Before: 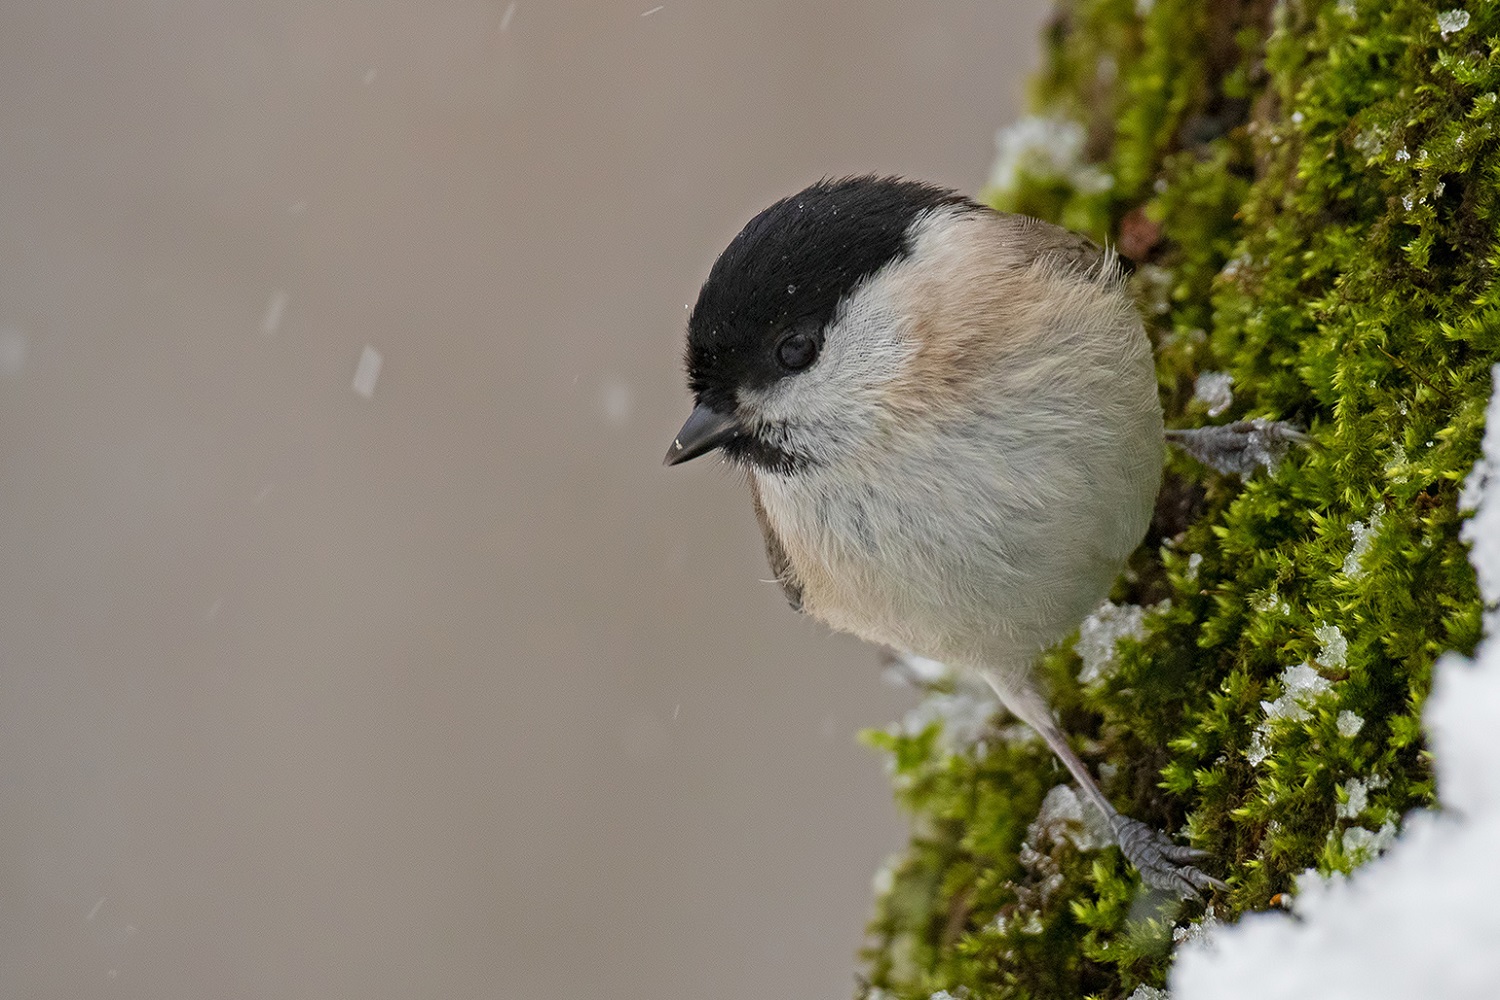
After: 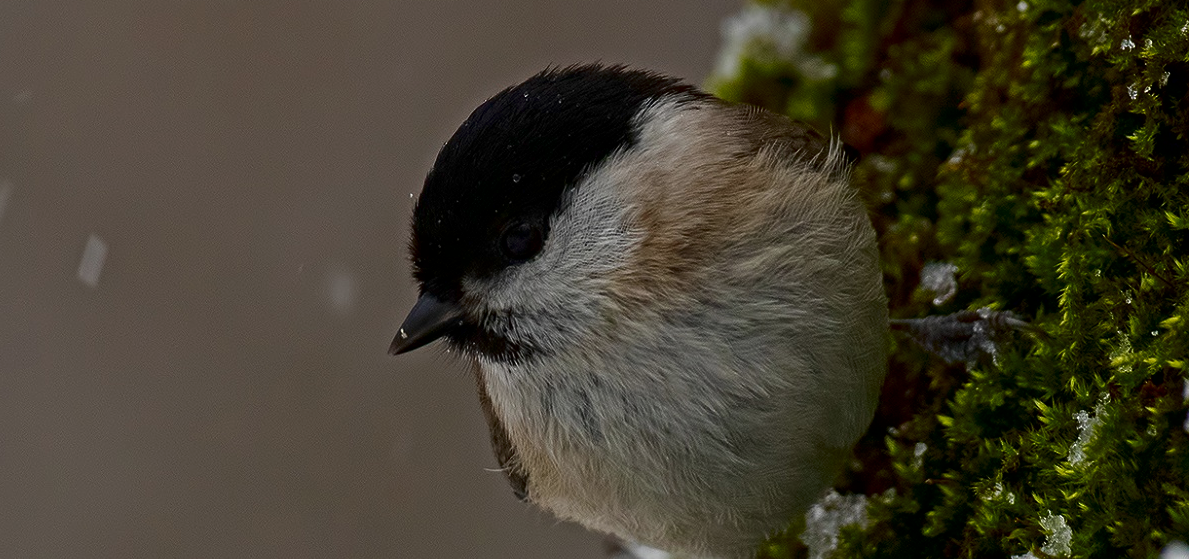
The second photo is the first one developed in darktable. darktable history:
exposure: black level correction 0.005, exposure 0.016 EV, compensate highlight preservation false
crop: left 18.379%, top 11.125%, right 2.316%, bottom 32.953%
contrast brightness saturation: brightness -0.514
